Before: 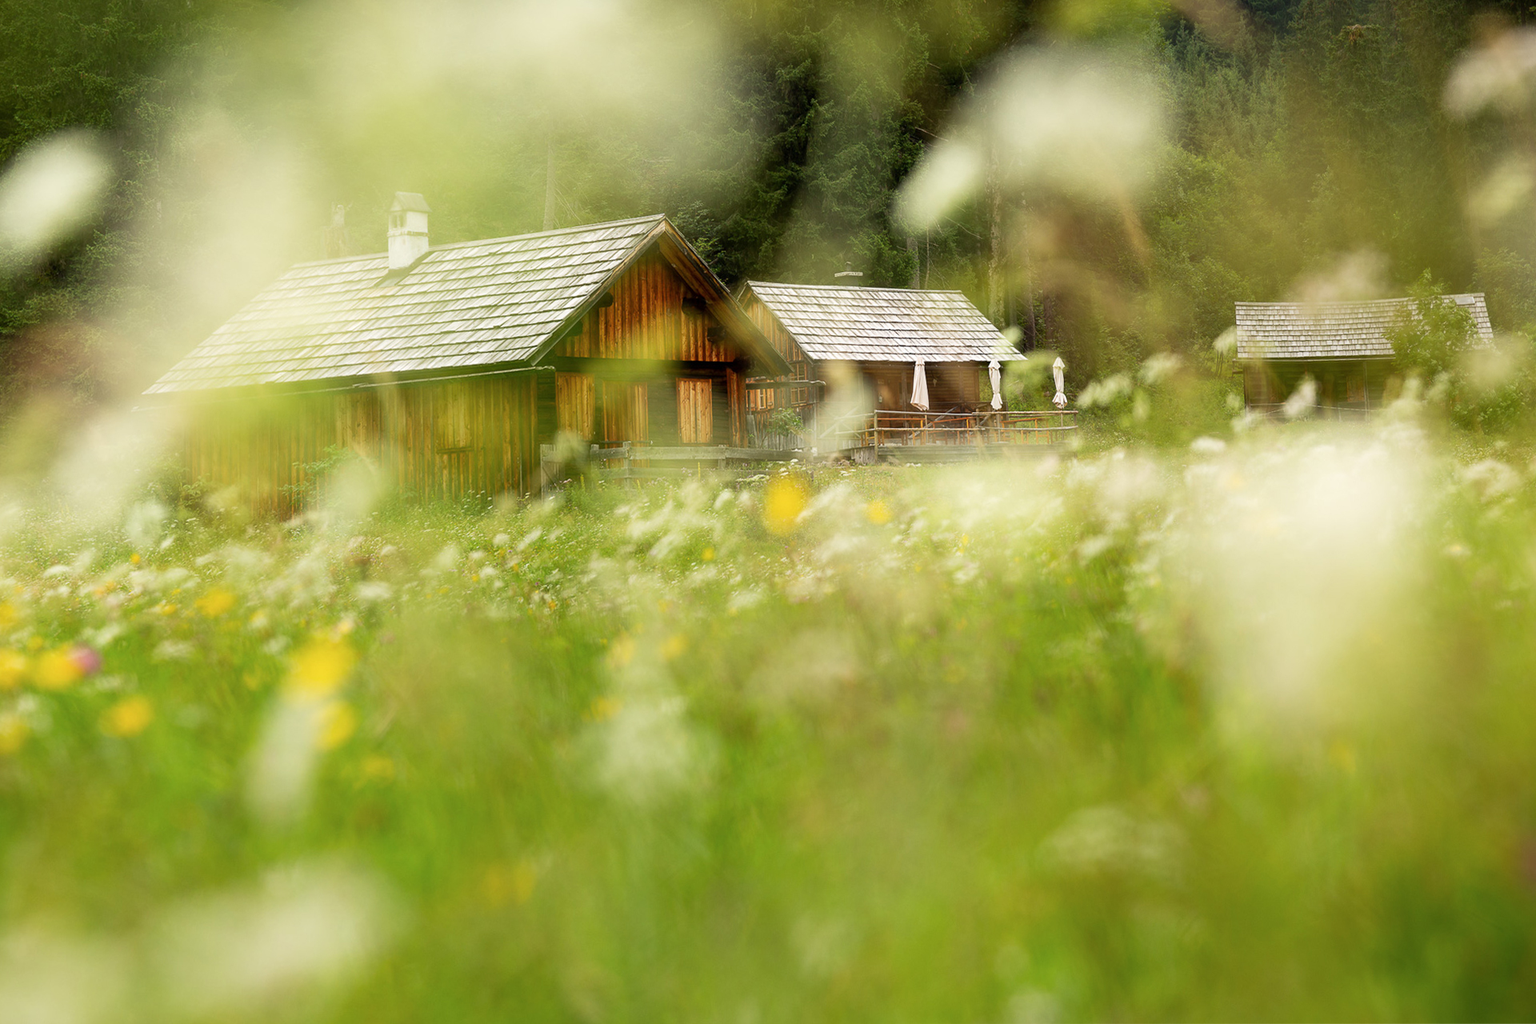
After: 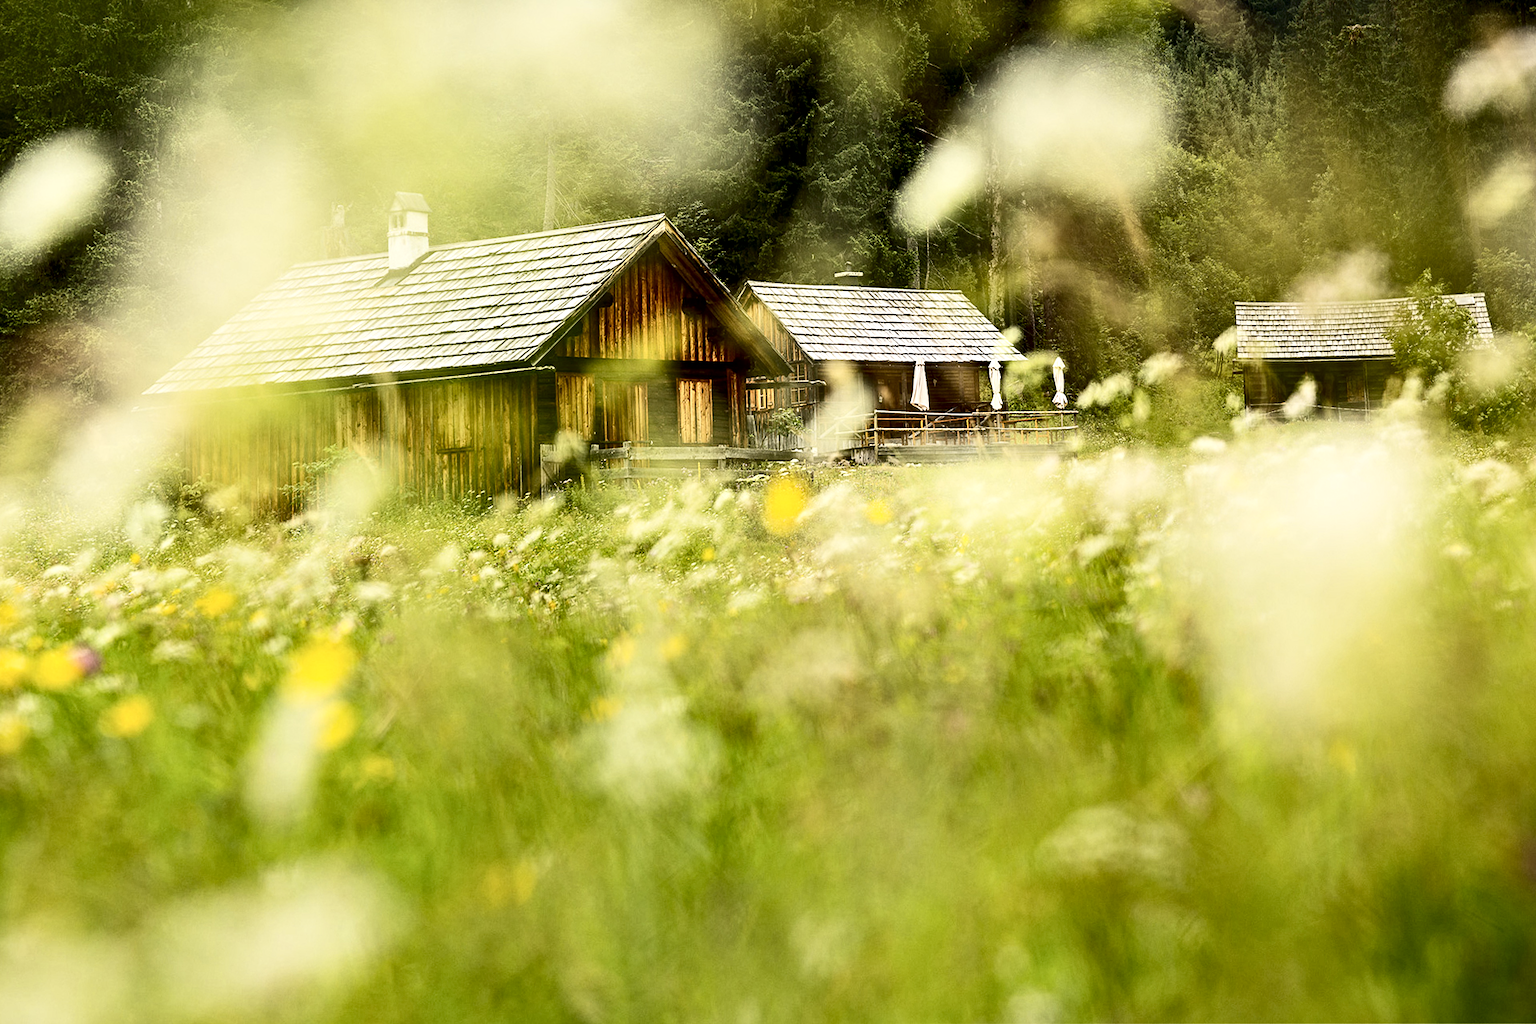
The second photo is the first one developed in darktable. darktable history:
contrast brightness saturation: contrast 0.28
color contrast: green-magenta contrast 0.8, blue-yellow contrast 1.1, unbound 0
contrast equalizer: octaves 7, y [[0.5, 0.542, 0.583, 0.625, 0.667, 0.708], [0.5 ×6], [0.5 ×6], [0 ×6], [0 ×6]]
